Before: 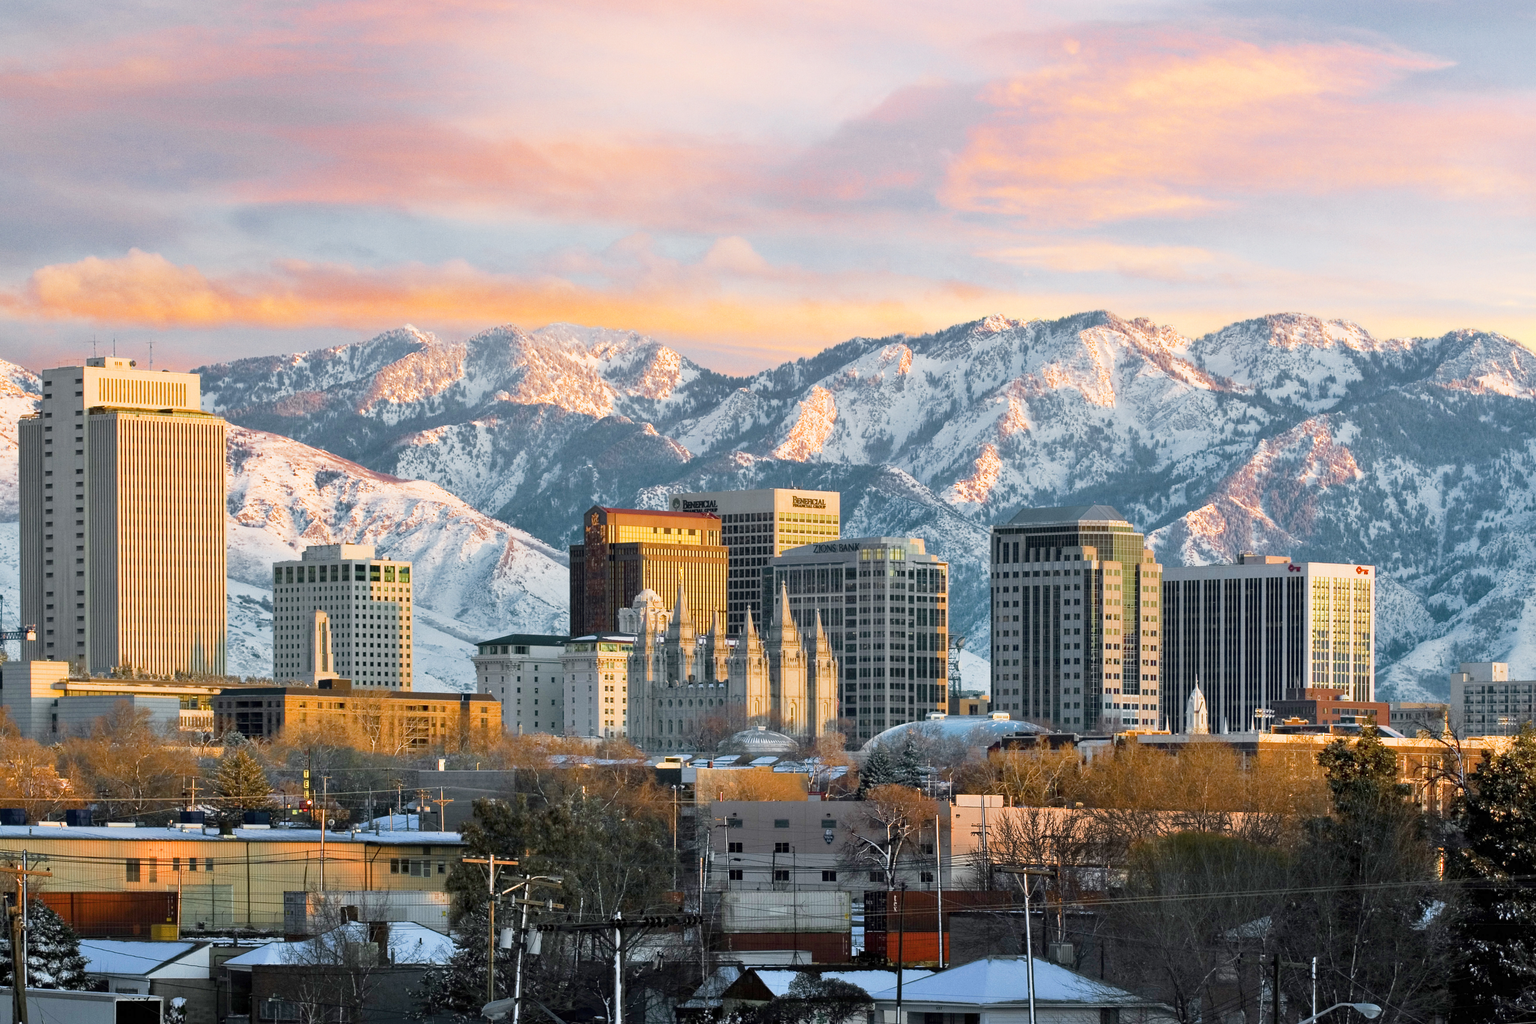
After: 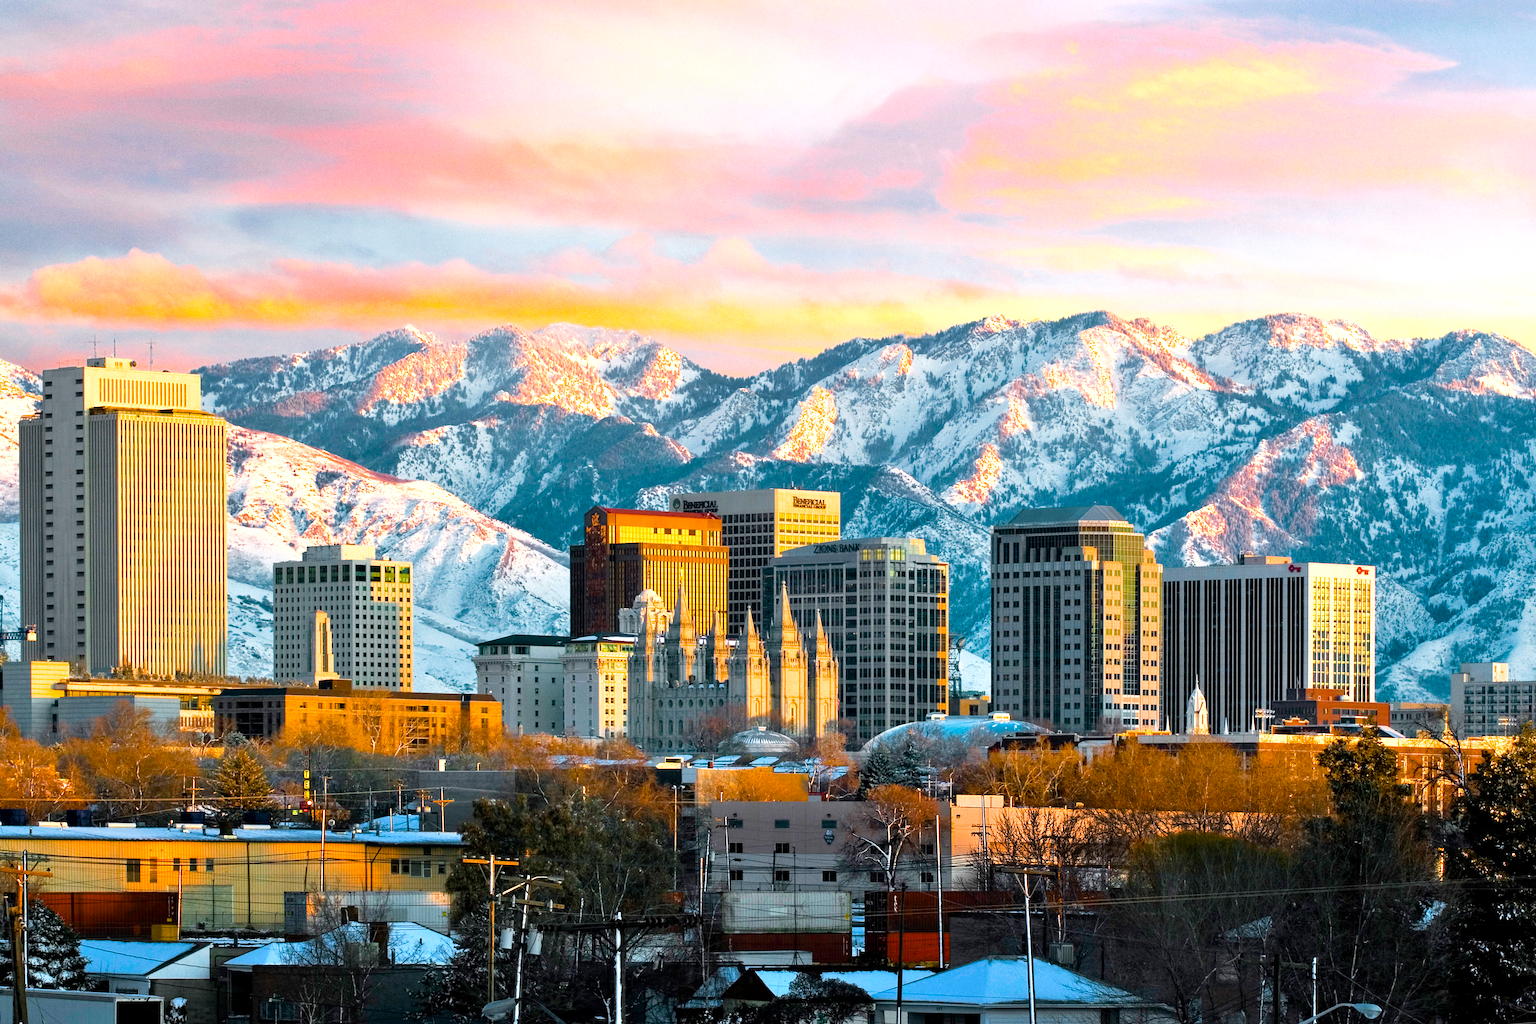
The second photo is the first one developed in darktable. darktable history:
color balance rgb: perceptual saturation grading › global saturation 31.283%, global vibrance 25.051%, contrast 20.396%
